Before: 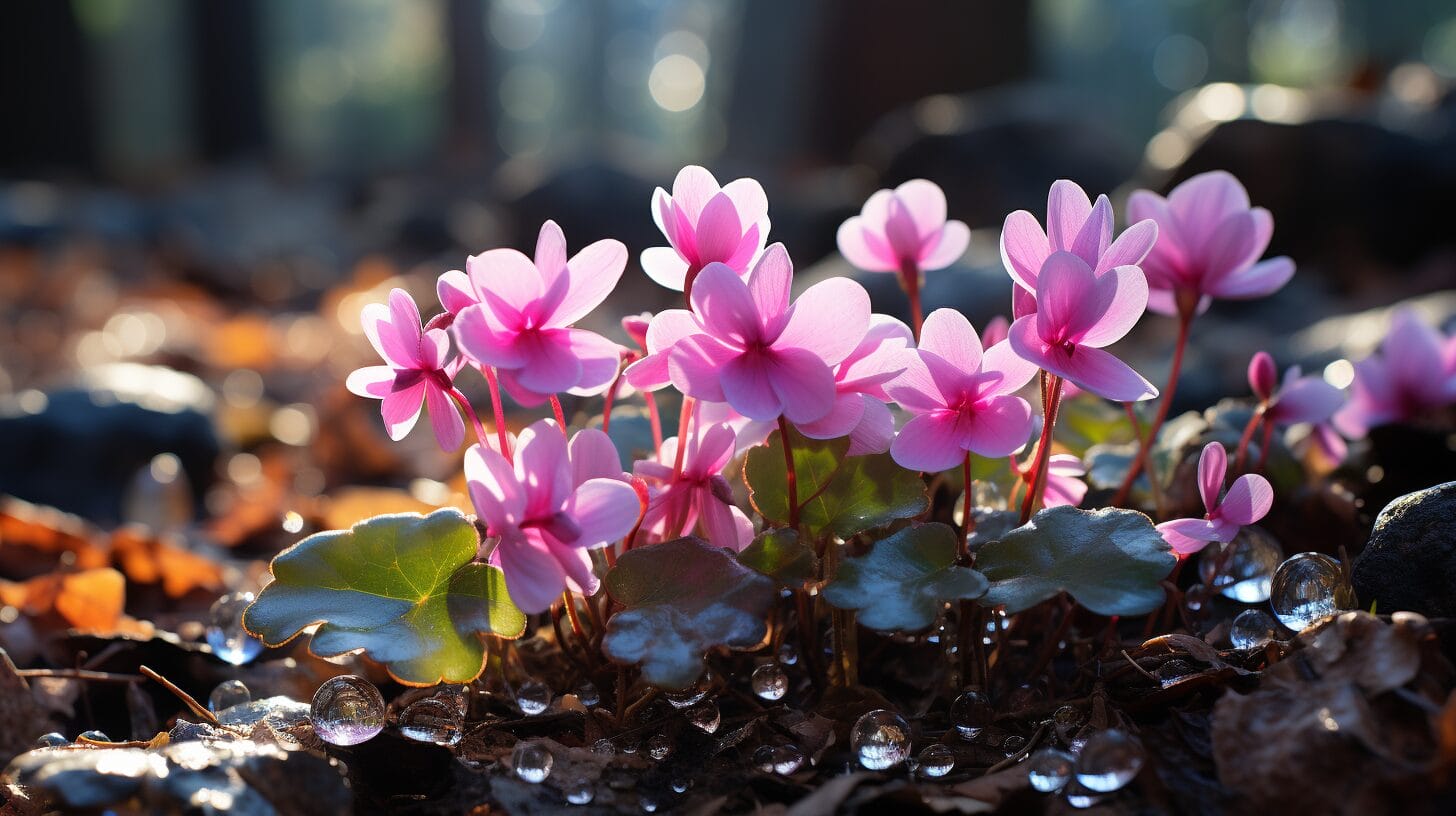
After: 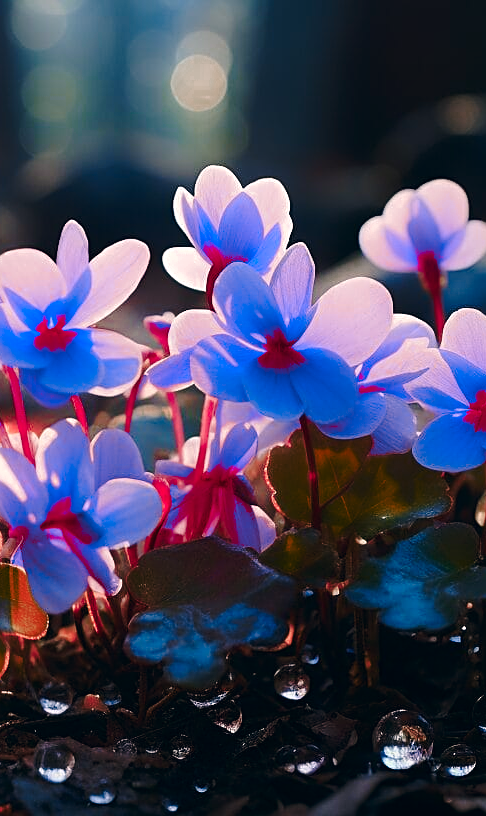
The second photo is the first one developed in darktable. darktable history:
sharpen: on, module defaults
contrast equalizer: octaves 7, y [[0.6 ×6], [0.55 ×6], [0 ×6], [0 ×6], [0 ×6]], mix -0.284
color zones: curves: ch0 [(0.006, 0.385) (0.143, 0.563) (0.243, 0.321) (0.352, 0.464) (0.516, 0.456) (0.625, 0.5) (0.75, 0.5) (0.875, 0.5)]; ch1 [(0, 0.5) (0.134, 0.504) (0.246, 0.463) (0.421, 0.515) (0.5, 0.56) (0.625, 0.5) (0.75, 0.5) (0.875, 0.5)]; ch2 [(0, 0.5) (0.131, 0.426) (0.307, 0.289) (0.38, 0.188) (0.513, 0.216) (0.625, 0.548) (0.75, 0.468) (0.838, 0.396) (0.971, 0.311)]
crop: left 32.89%, right 33.714%
color correction: highlights a* 5.36, highlights b* 5.33, shadows a* -4.79, shadows b* -5.02
base curve: curves: ch0 [(0, 0) (0.073, 0.04) (0.157, 0.139) (0.492, 0.492) (0.758, 0.758) (1, 1)], preserve colors none
color balance rgb: perceptual saturation grading › global saturation 20%, perceptual saturation grading › highlights -25.071%, perceptual saturation grading › shadows 25.215%, global vibrance 14.248%
